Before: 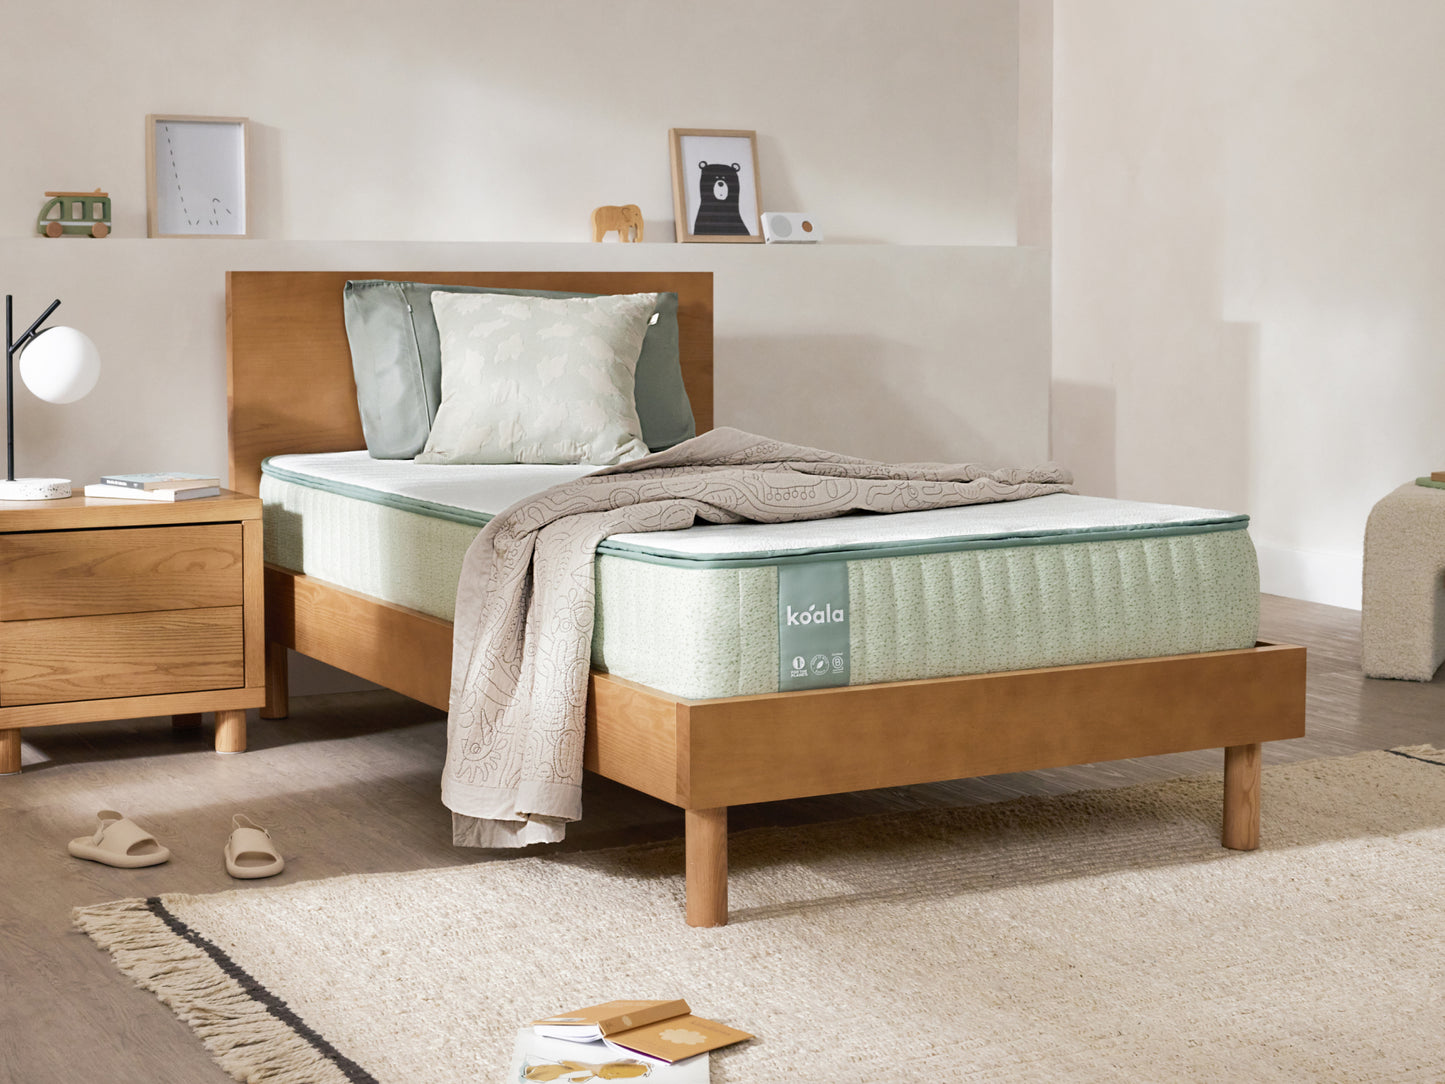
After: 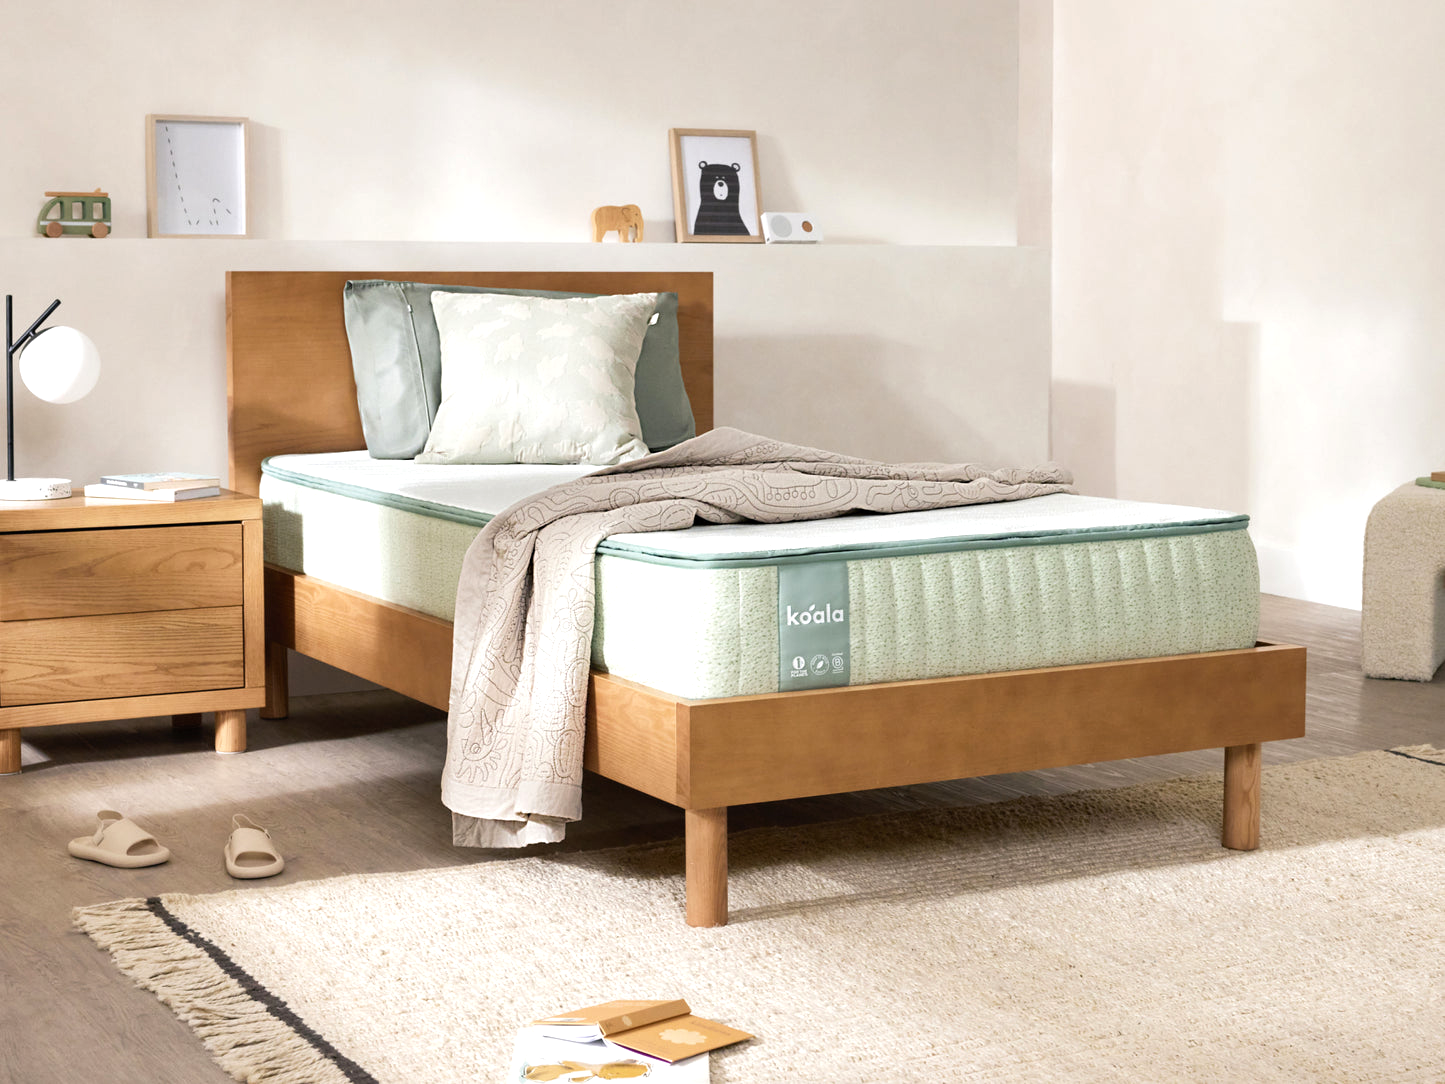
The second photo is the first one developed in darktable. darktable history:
tone equalizer: -8 EV -0.407 EV, -7 EV -0.379 EV, -6 EV -0.345 EV, -5 EV -0.186 EV, -3 EV 0.195 EV, -2 EV 0.318 EV, -1 EV 0.412 EV, +0 EV 0.429 EV, mask exposure compensation -0.49 EV
